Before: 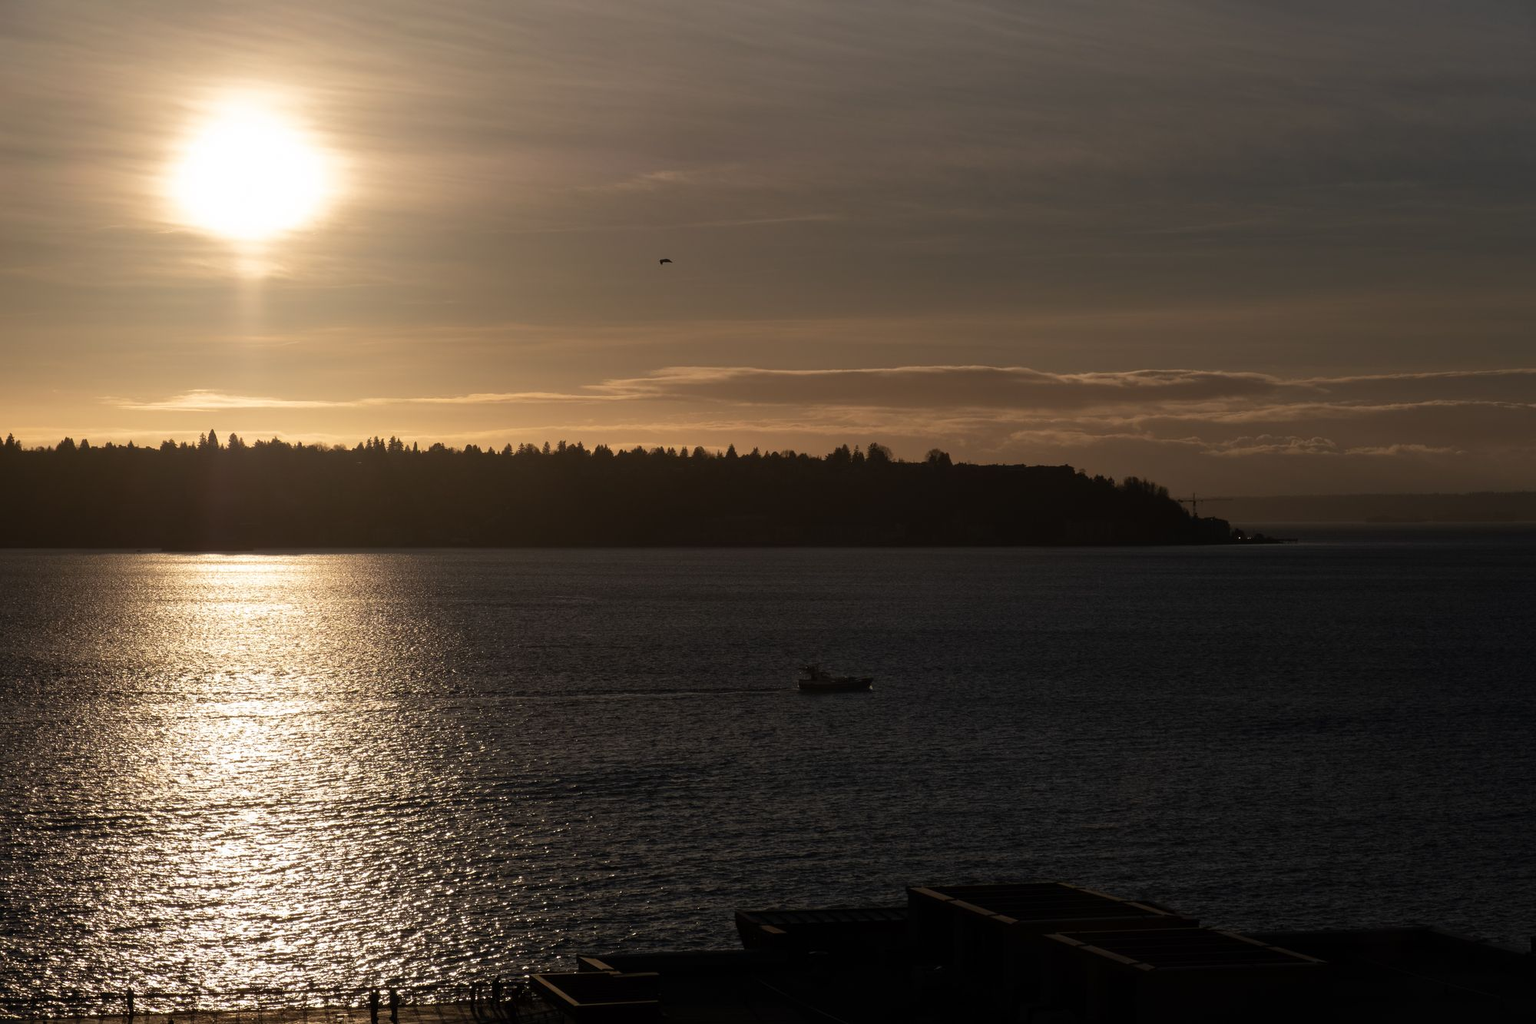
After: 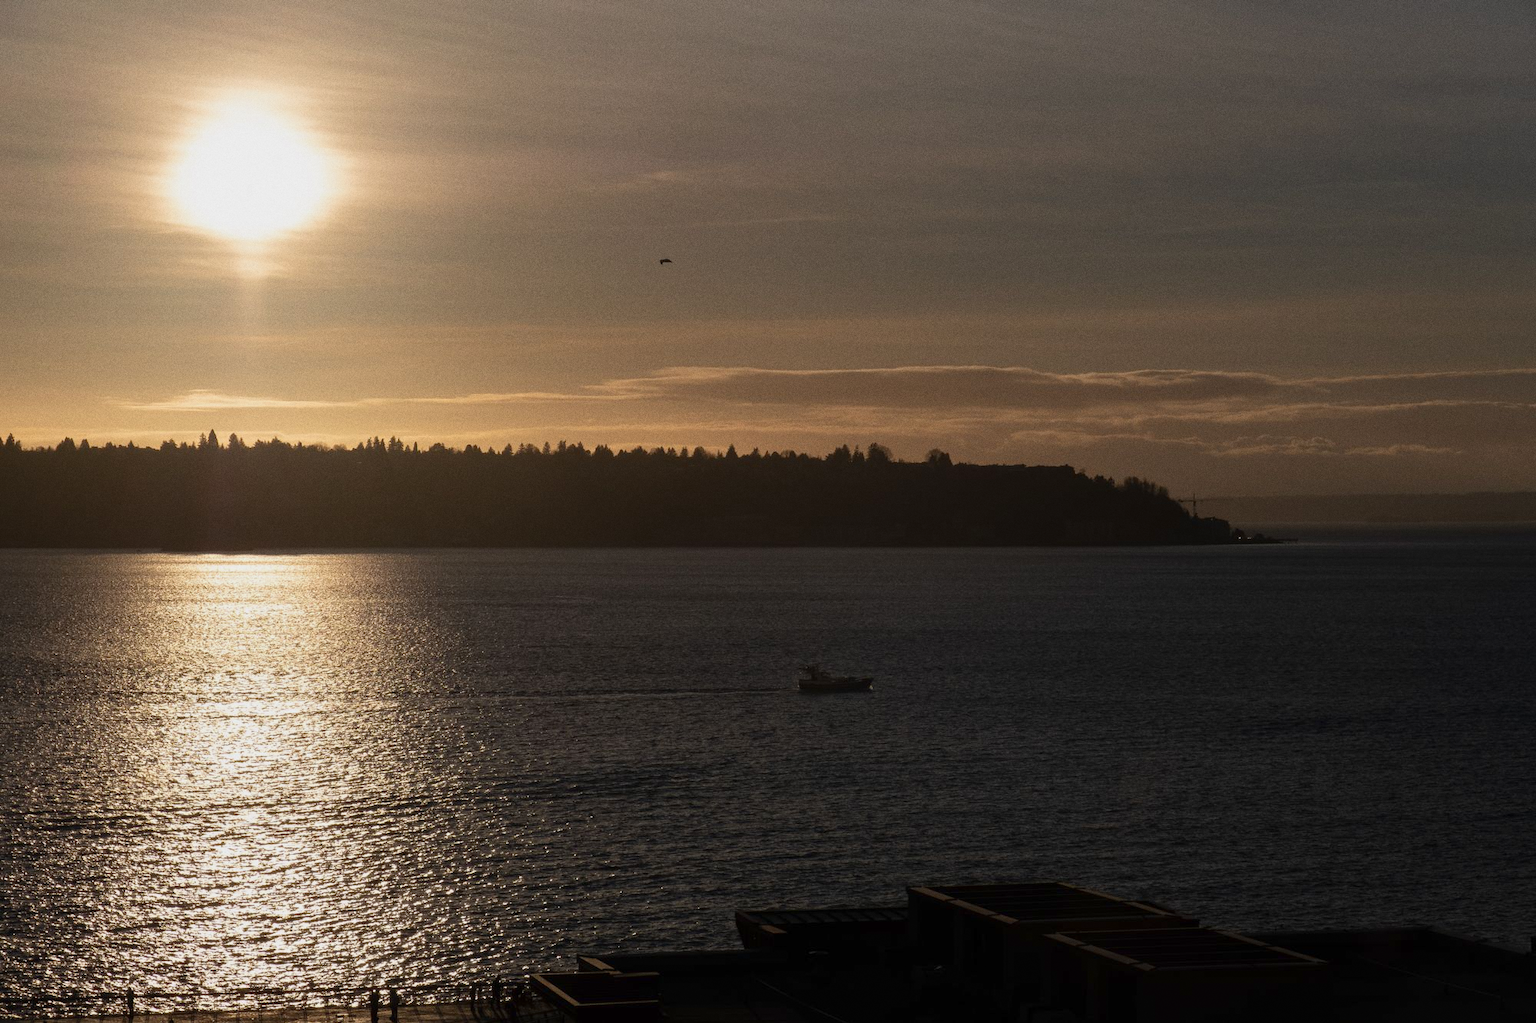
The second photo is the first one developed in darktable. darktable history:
color balance rgb: contrast -10%
tone equalizer: on, module defaults
exposure: compensate highlight preservation false
grain: coarseness 0.09 ISO
